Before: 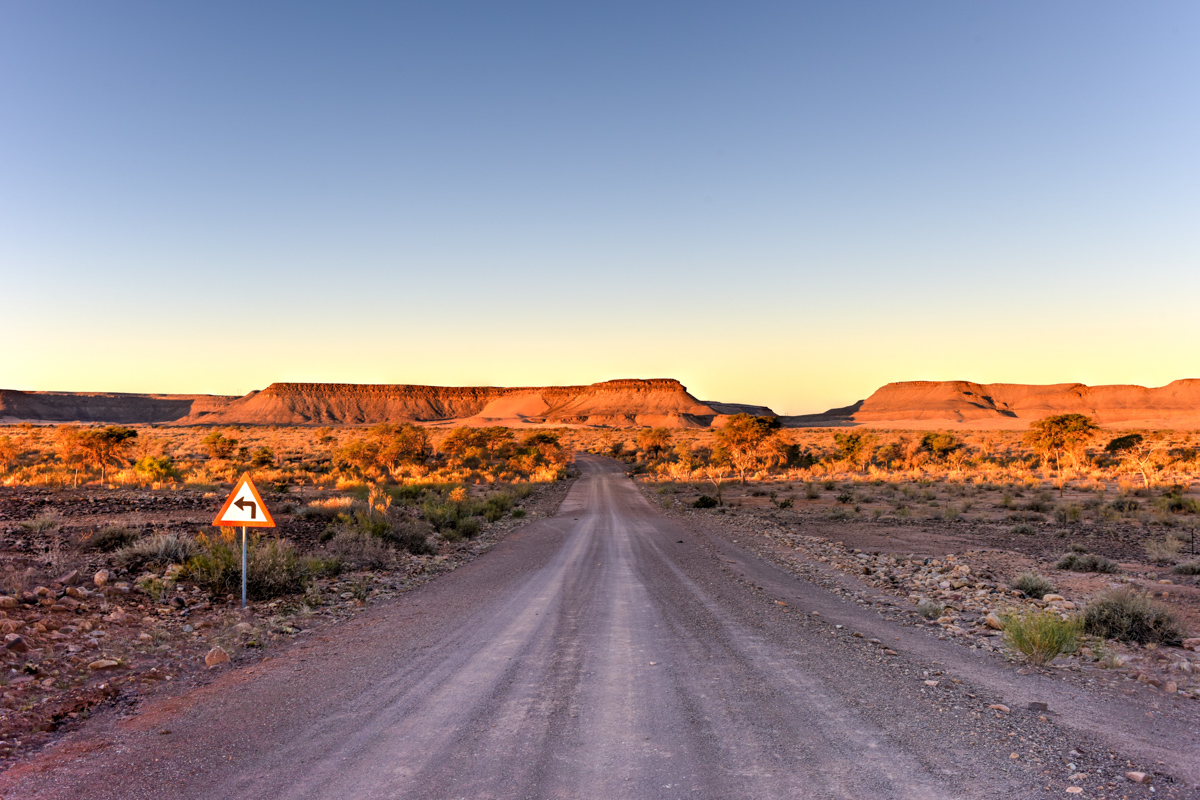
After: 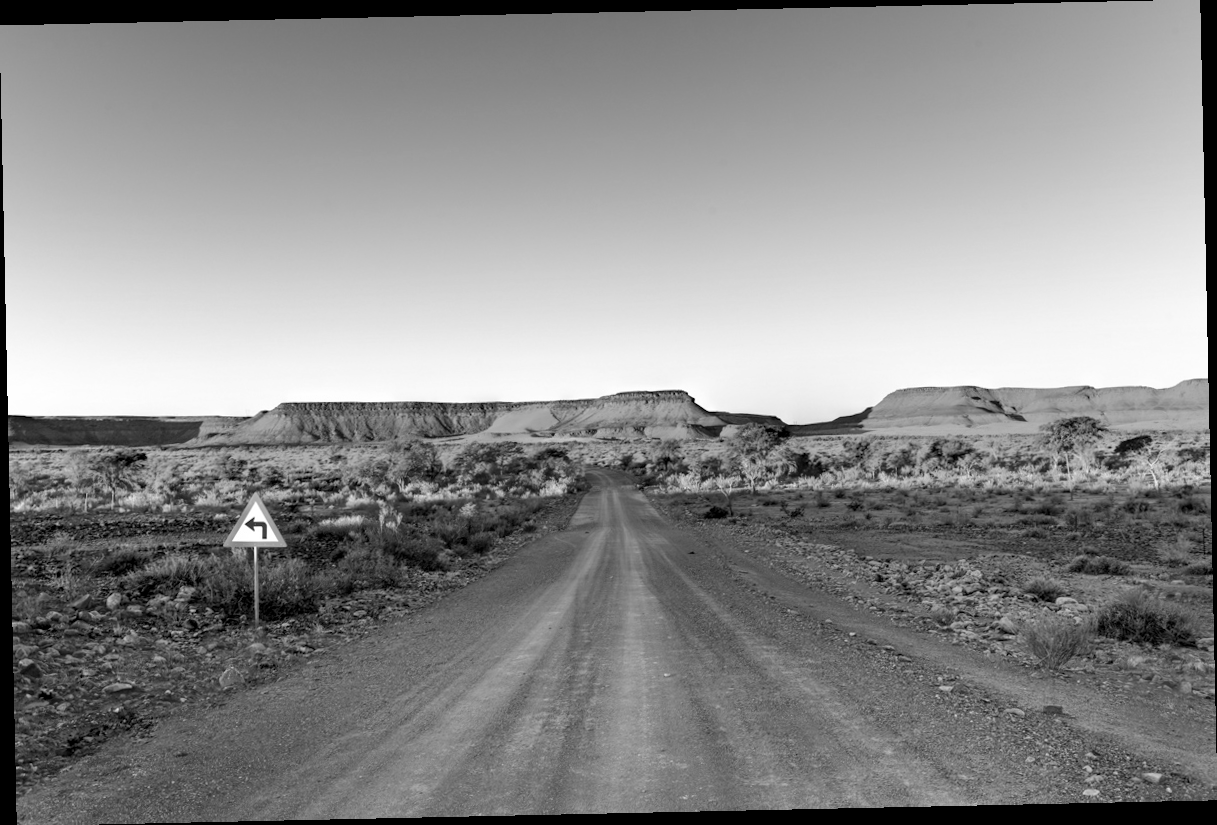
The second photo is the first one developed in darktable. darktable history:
monochrome: on, module defaults
color correction: saturation 0.57
rotate and perspective: rotation -1.24°, automatic cropping off
local contrast: mode bilateral grid, contrast 100, coarseness 100, detail 108%, midtone range 0.2
